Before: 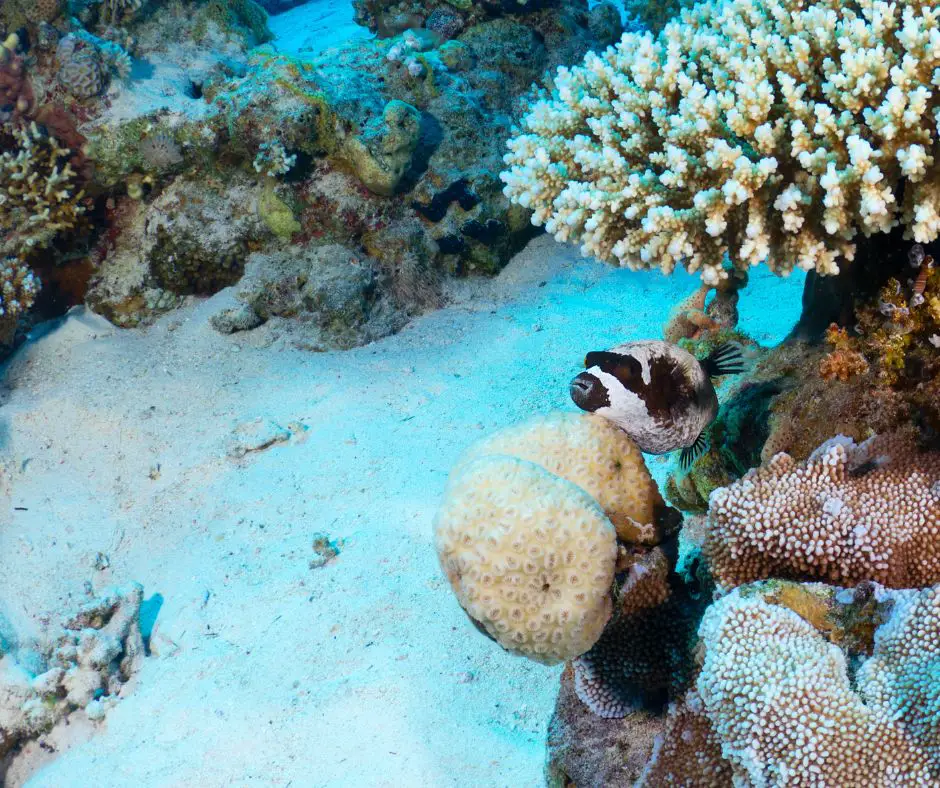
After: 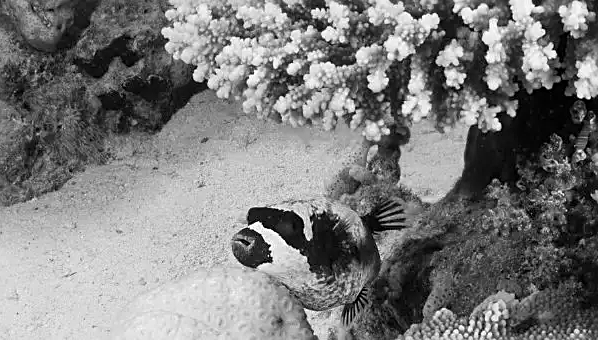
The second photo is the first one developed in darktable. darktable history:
monochrome: on, module defaults
crop: left 36.005%, top 18.293%, right 0.31%, bottom 38.444%
sharpen: on, module defaults
